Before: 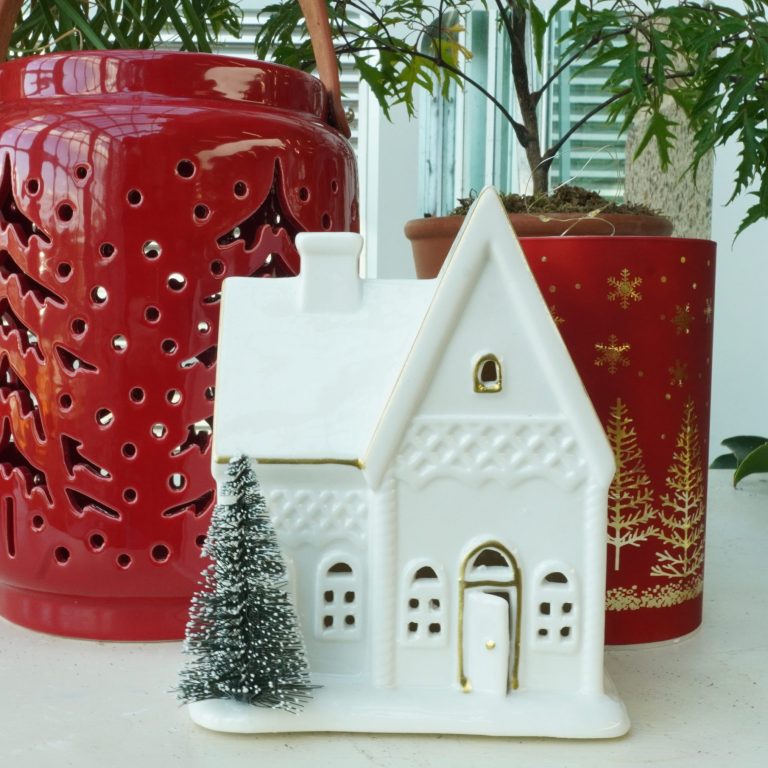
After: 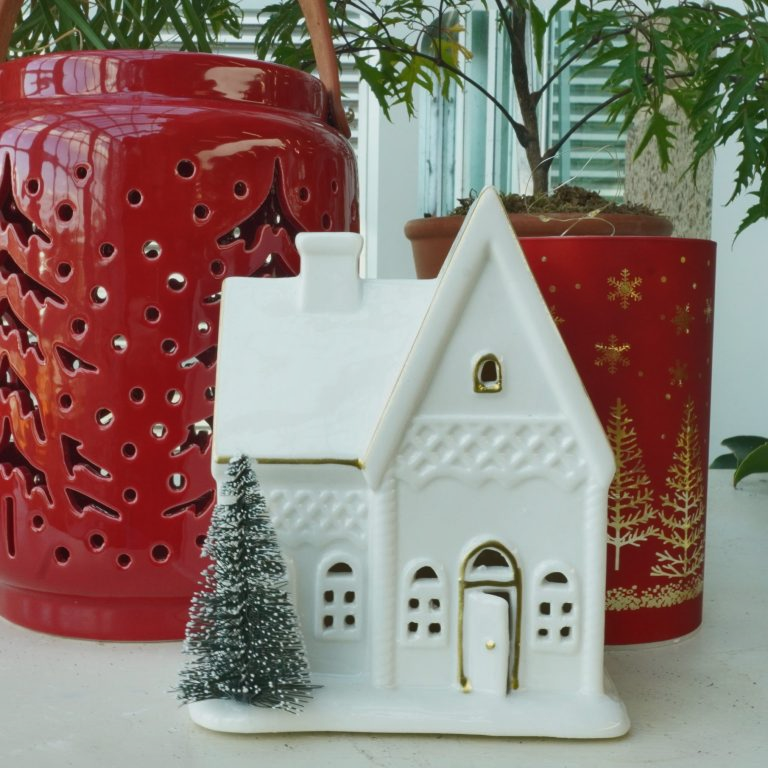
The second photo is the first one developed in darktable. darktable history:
shadows and highlights: soften with gaussian
exposure: black level correction -0.001, exposure 0.08 EV, compensate highlight preservation false
tone equalizer: -8 EV 0.223 EV, -7 EV 0.408 EV, -6 EV 0.424 EV, -5 EV 0.266 EV, -3 EV -0.277 EV, -2 EV -0.423 EV, -1 EV -0.392 EV, +0 EV -0.266 EV, mask exposure compensation -0.51 EV
